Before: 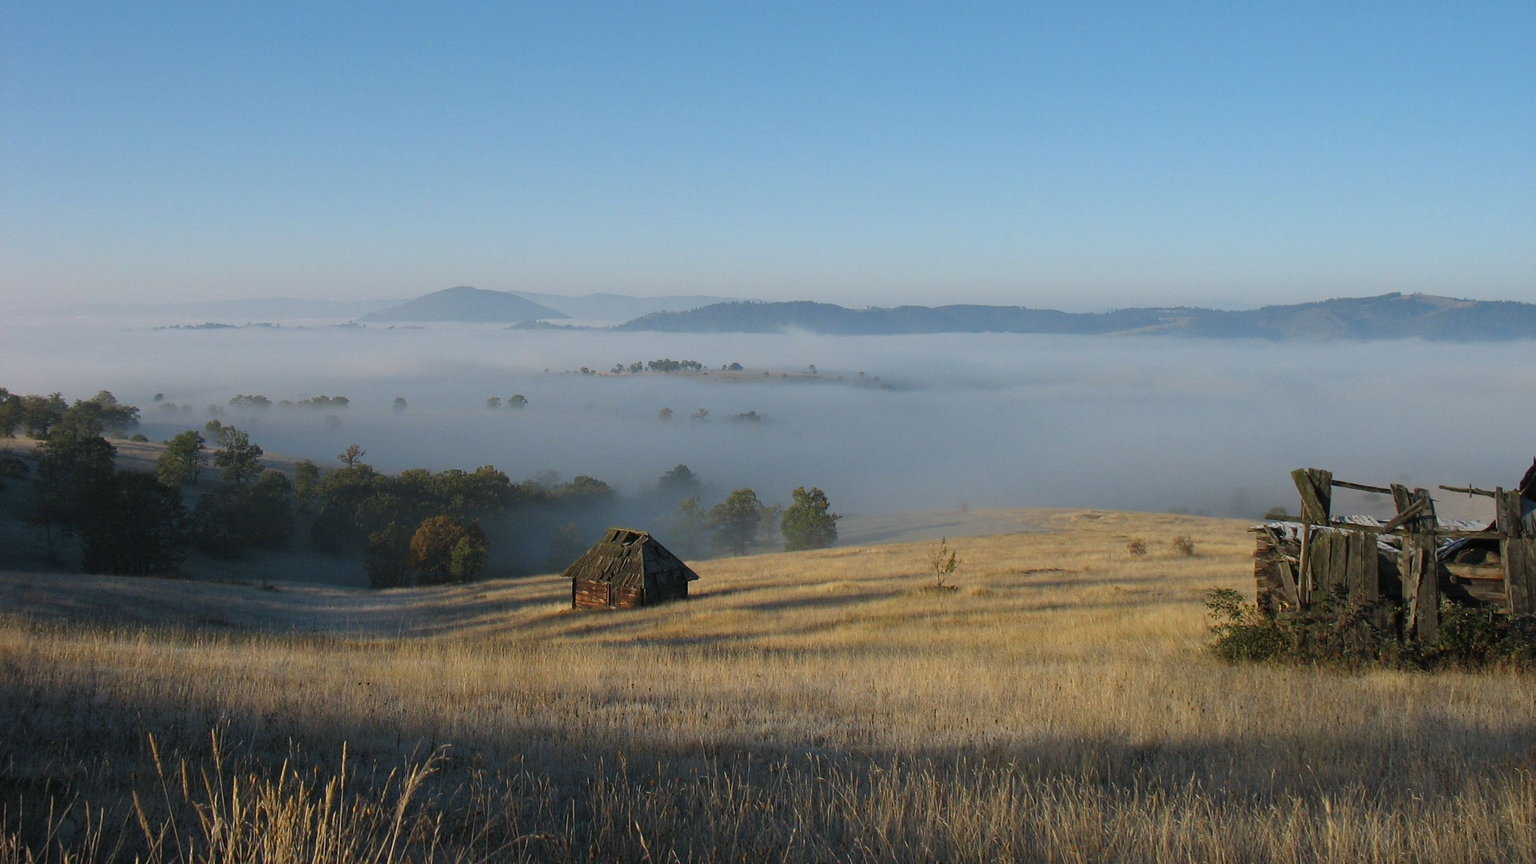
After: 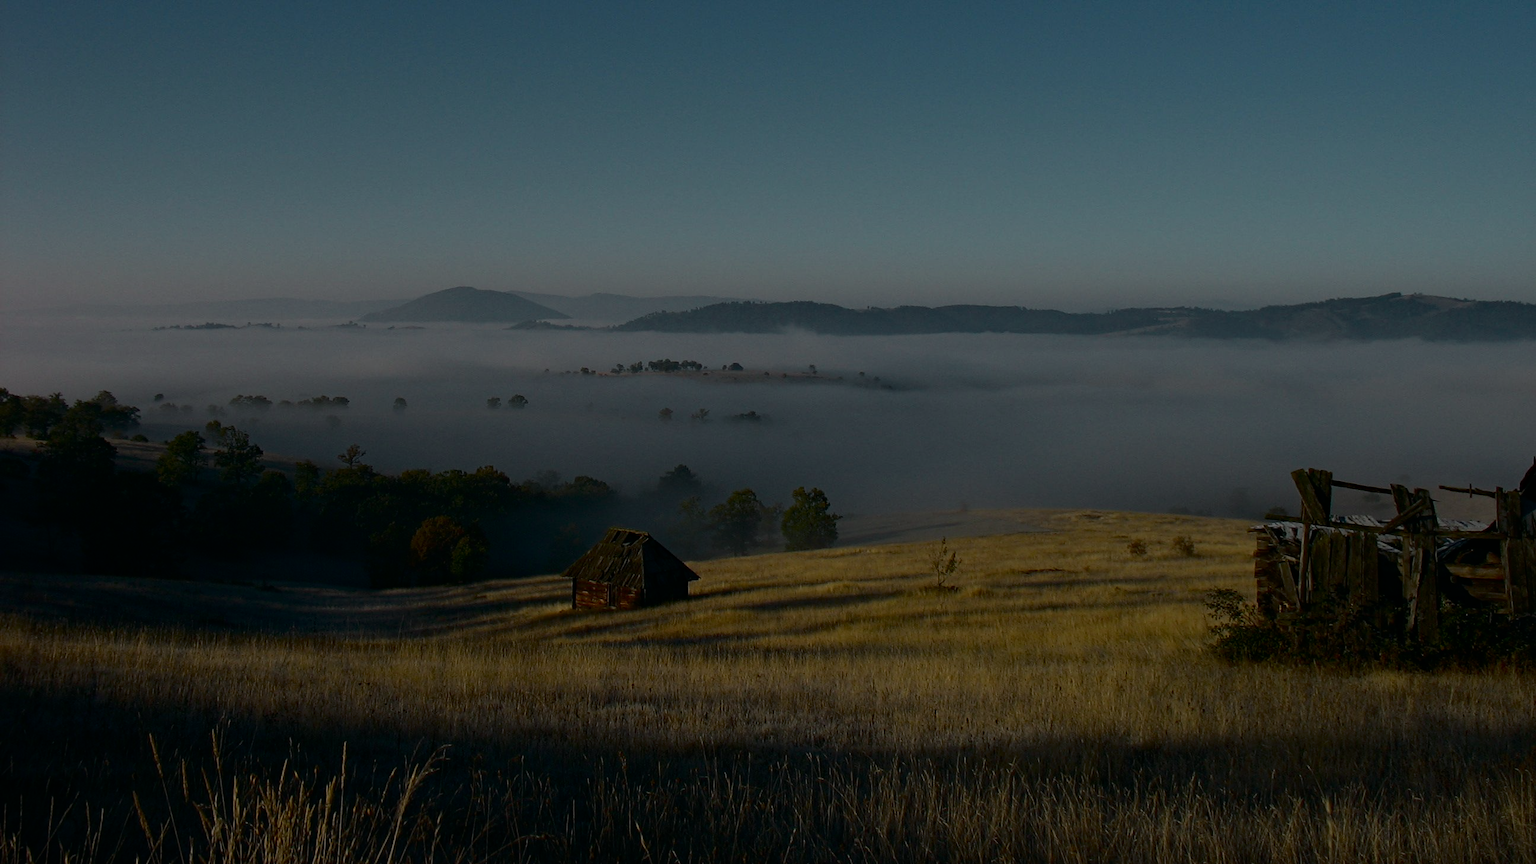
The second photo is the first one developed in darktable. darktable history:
tone curve: curves: ch0 [(0, 0) (0.035, 0.011) (0.133, 0.076) (0.285, 0.265) (0.491, 0.541) (0.617, 0.693) (0.704, 0.77) (0.794, 0.865) (0.895, 0.938) (1, 0.976)]; ch1 [(0, 0) (0.318, 0.278) (0.444, 0.427) (0.502, 0.497) (0.543, 0.547) (0.601, 0.641) (0.746, 0.764) (1, 1)]; ch2 [(0, 0) (0.316, 0.292) (0.381, 0.37) (0.423, 0.448) (0.476, 0.482) (0.502, 0.5) (0.543, 0.547) (0.587, 0.613) (0.642, 0.672) (0.704, 0.727) (0.865, 0.827) (1, 0.951)], color space Lab, independent channels, preserve colors none
haze removal: strength 0.298, distance 0.244, compatibility mode true, adaptive false
exposure: exposure -2.033 EV, compensate highlight preservation false
